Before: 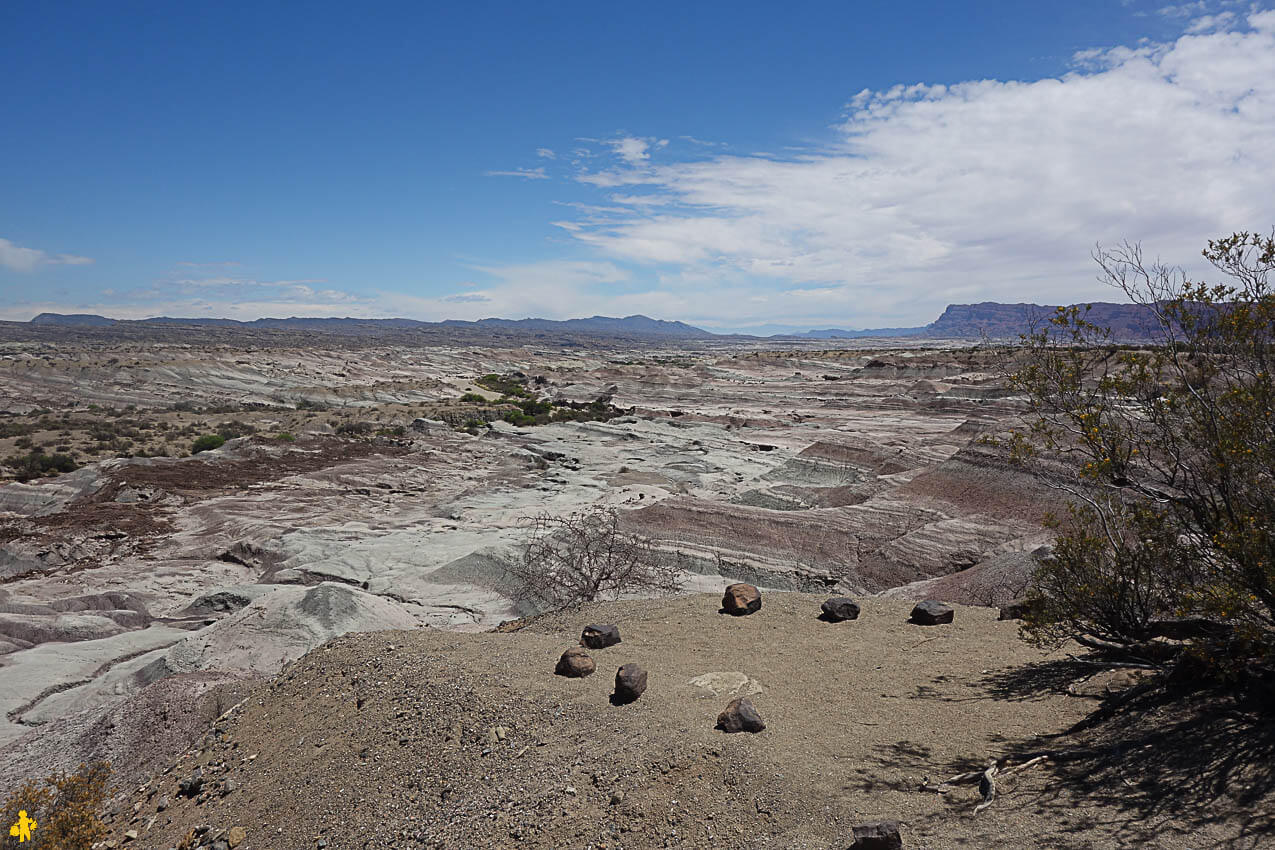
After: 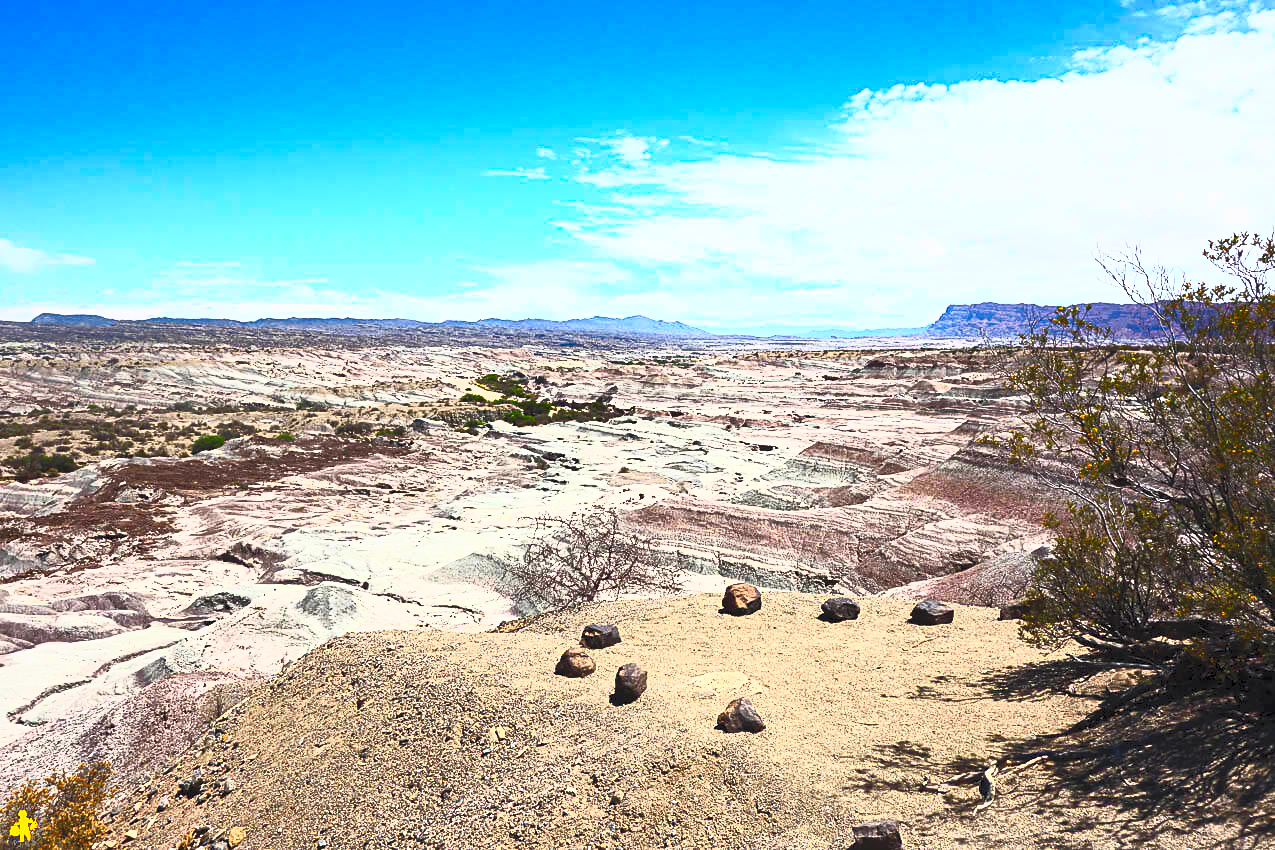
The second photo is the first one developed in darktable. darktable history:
exposure: black level correction 0.001, exposure 0.191 EV, compensate highlight preservation false
shadows and highlights: shadows 32, highlights -32, soften with gaussian
contrast brightness saturation: contrast 1, brightness 1, saturation 1
